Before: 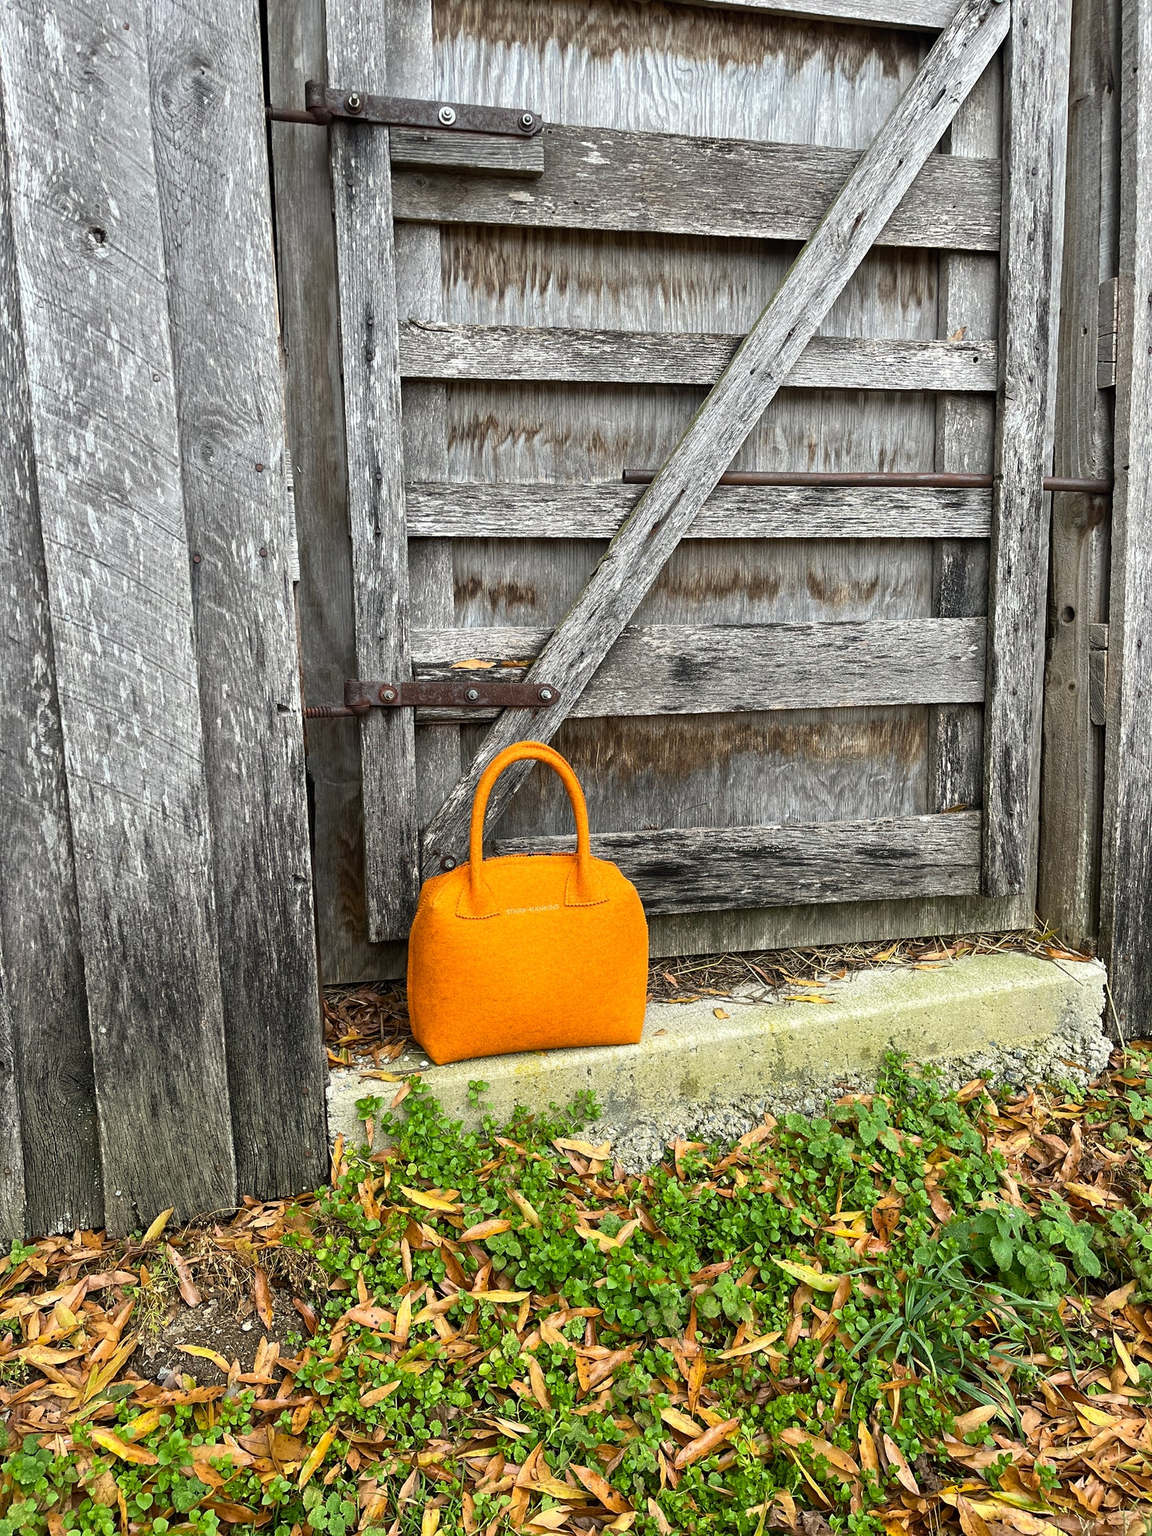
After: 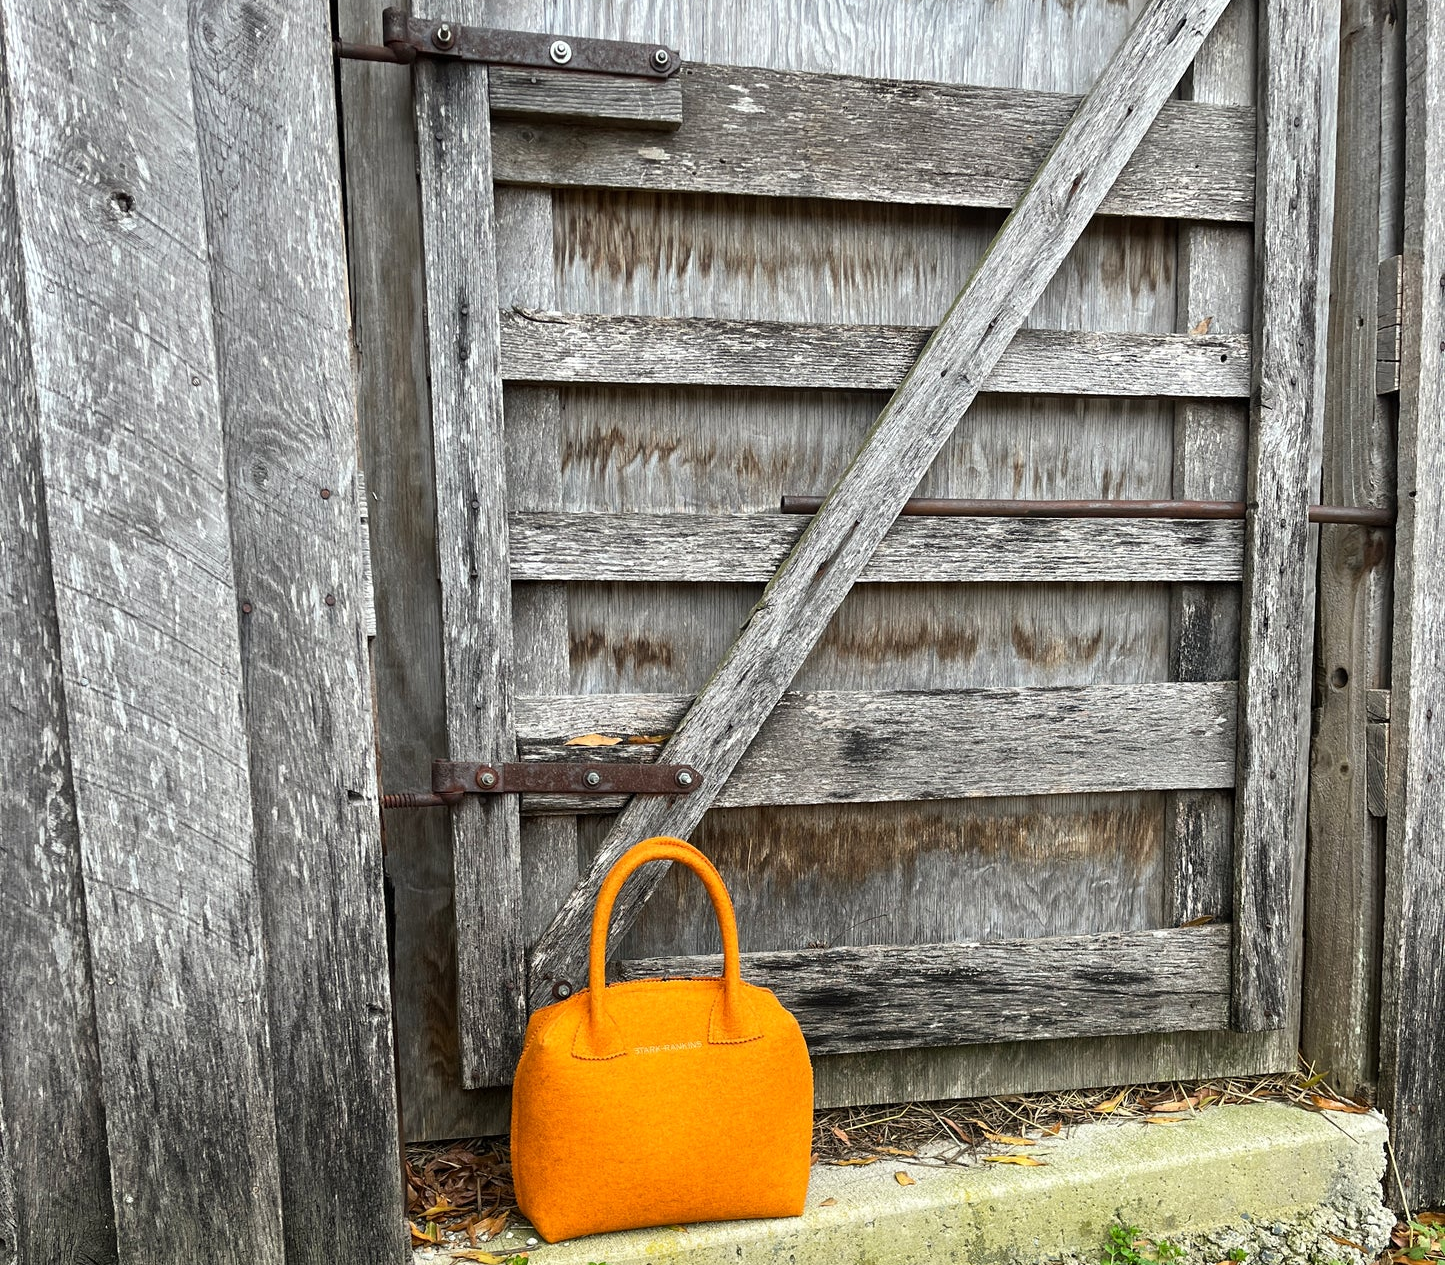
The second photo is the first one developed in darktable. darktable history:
levels: levels [0, 0.498, 0.996]
crop and rotate: top 4.848%, bottom 29.503%
